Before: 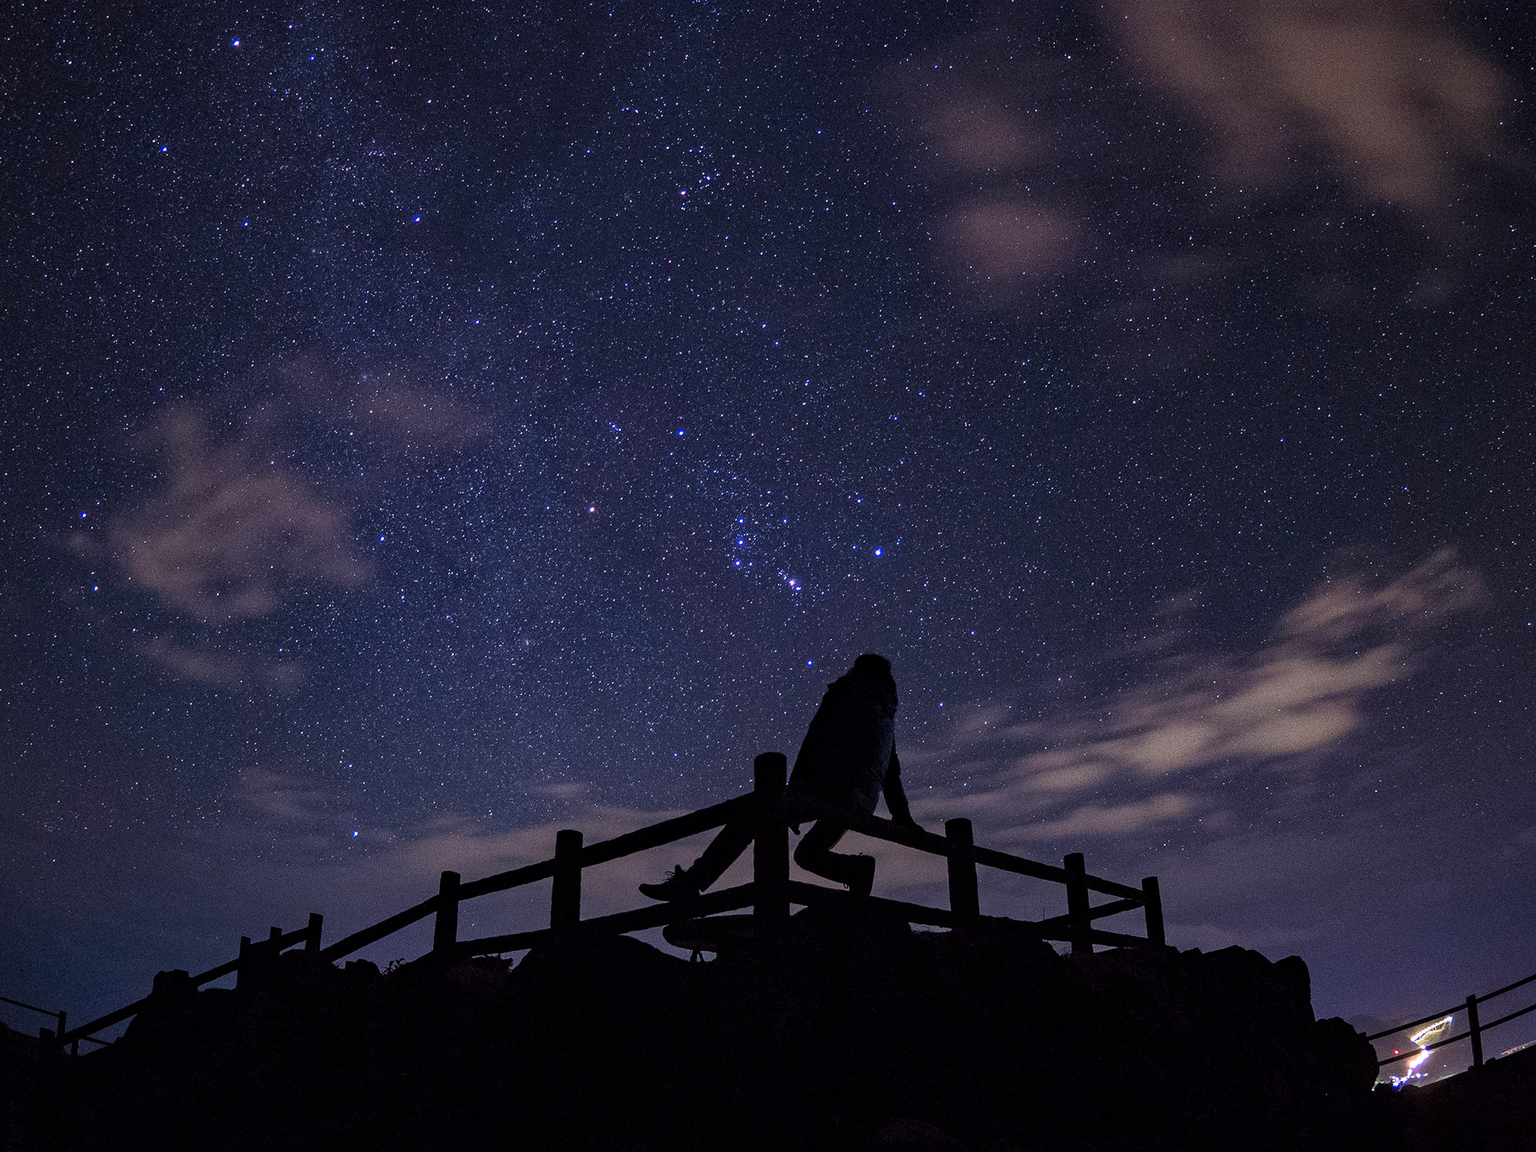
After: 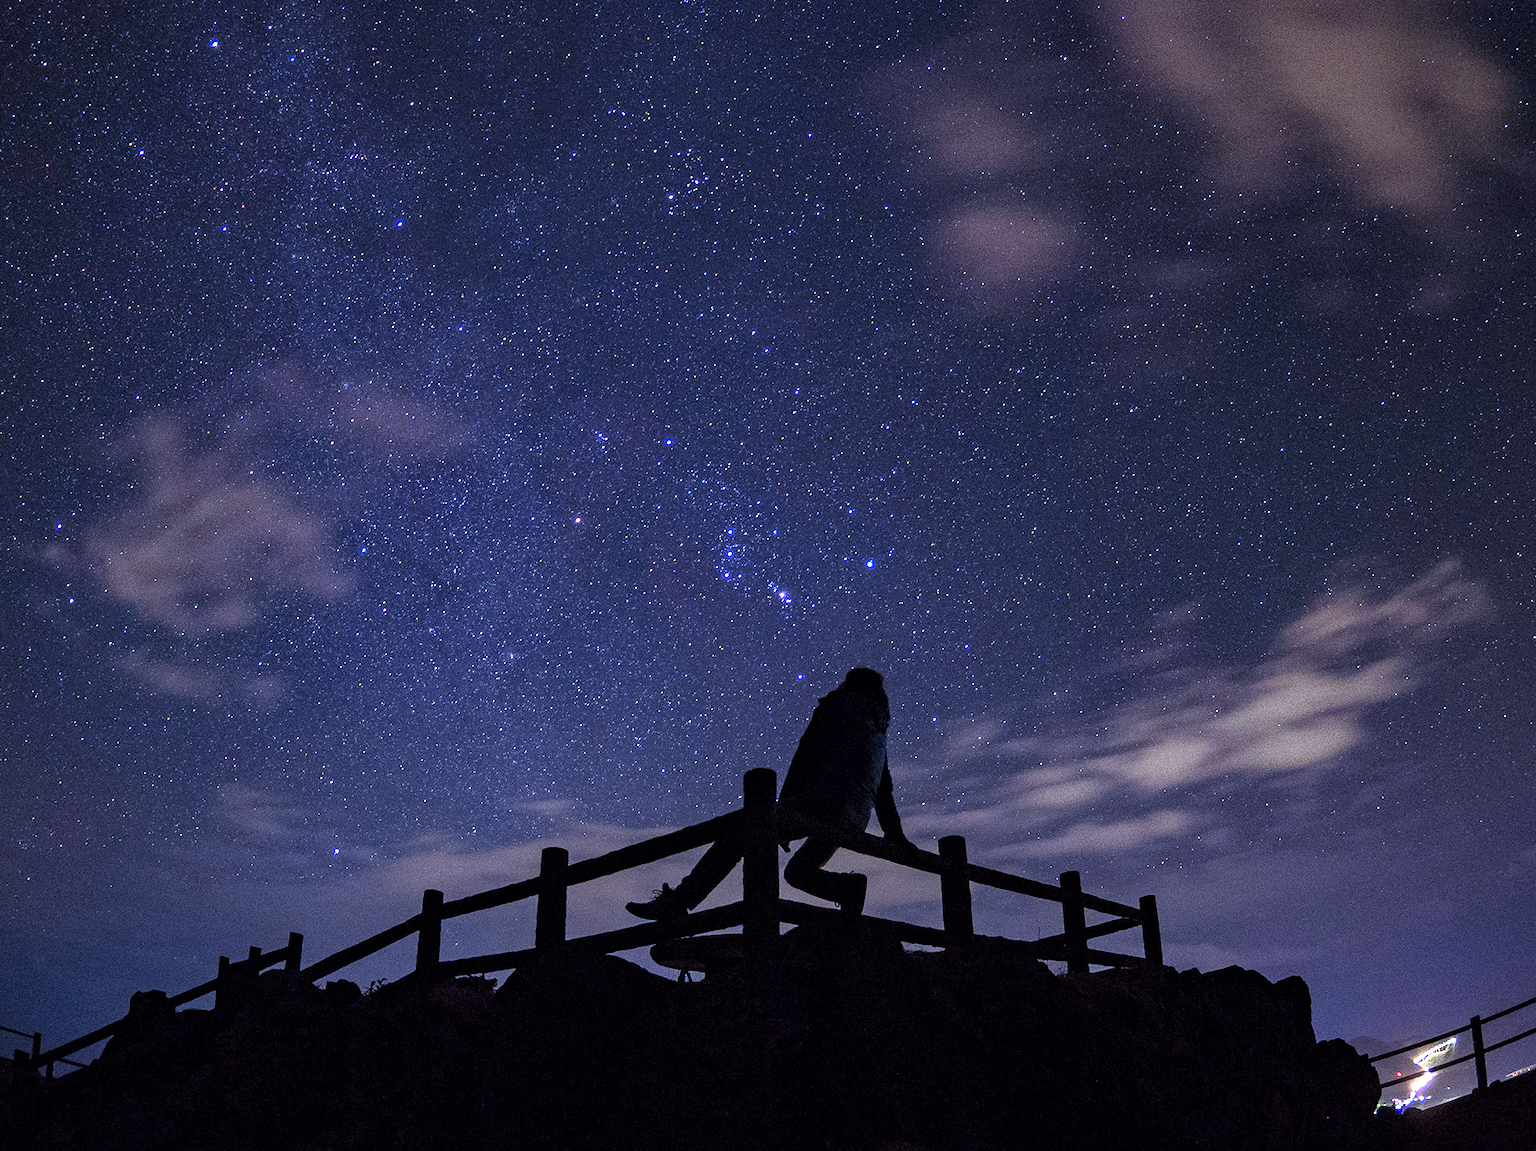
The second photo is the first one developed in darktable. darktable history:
crop: left 1.743%, right 0.268%, bottom 2.011%
tone equalizer: on, module defaults
exposure: exposure 0.785 EV, compensate highlight preservation false
white balance: red 0.924, blue 1.095
